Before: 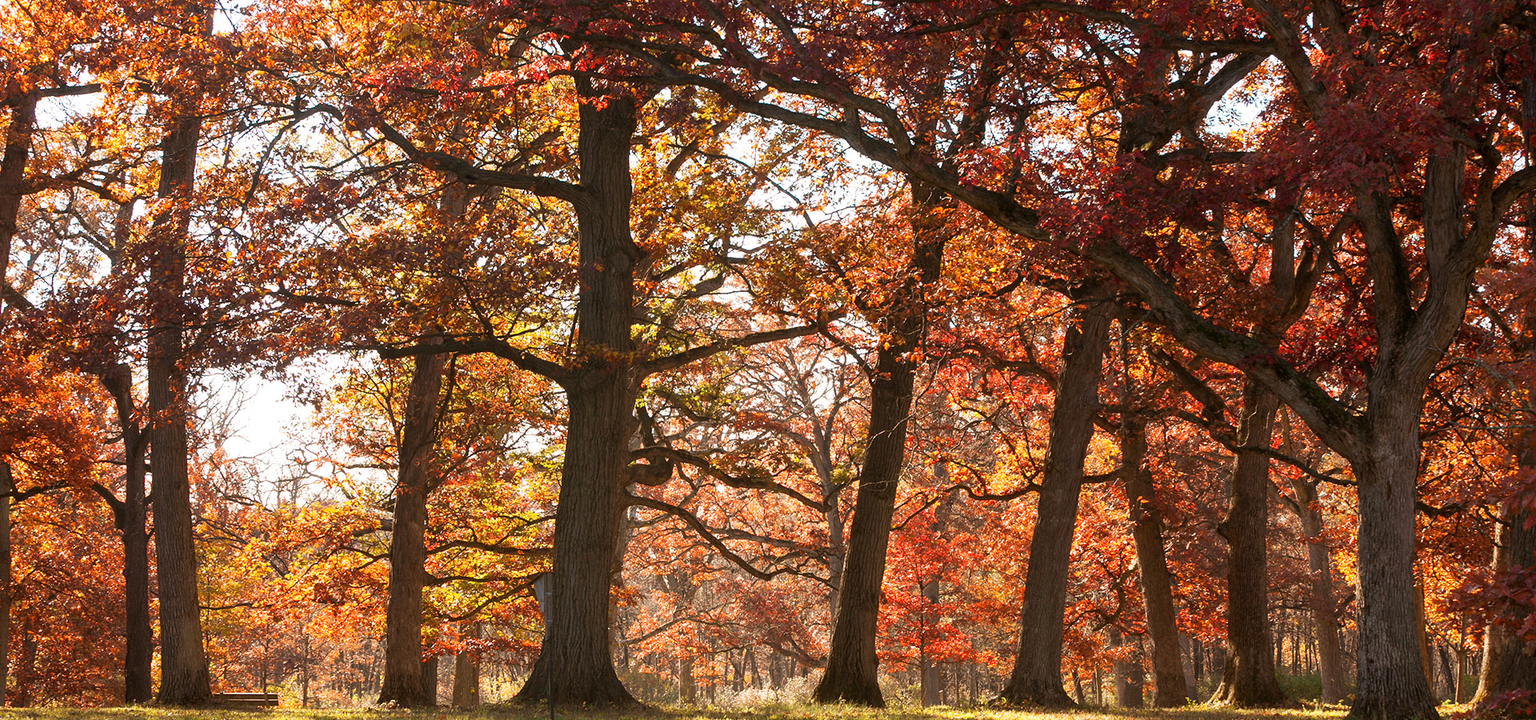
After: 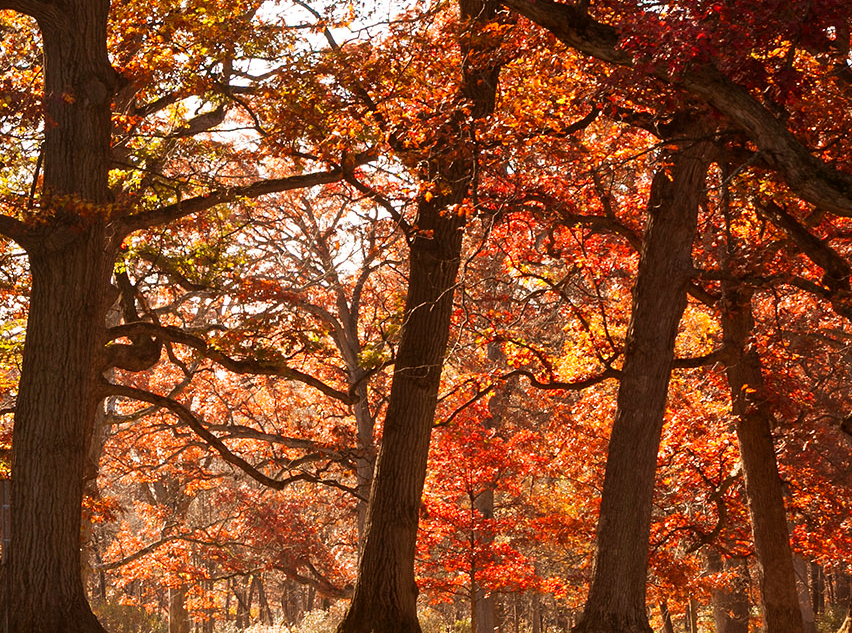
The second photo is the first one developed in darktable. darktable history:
crop: left 35.432%, top 26.233%, right 20.145%, bottom 3.432%
rgb levels: mode RGB, independent channels, levels [[0, 0.5, 1], [0, 0.521, 1], [0, 0.536, 1]]
